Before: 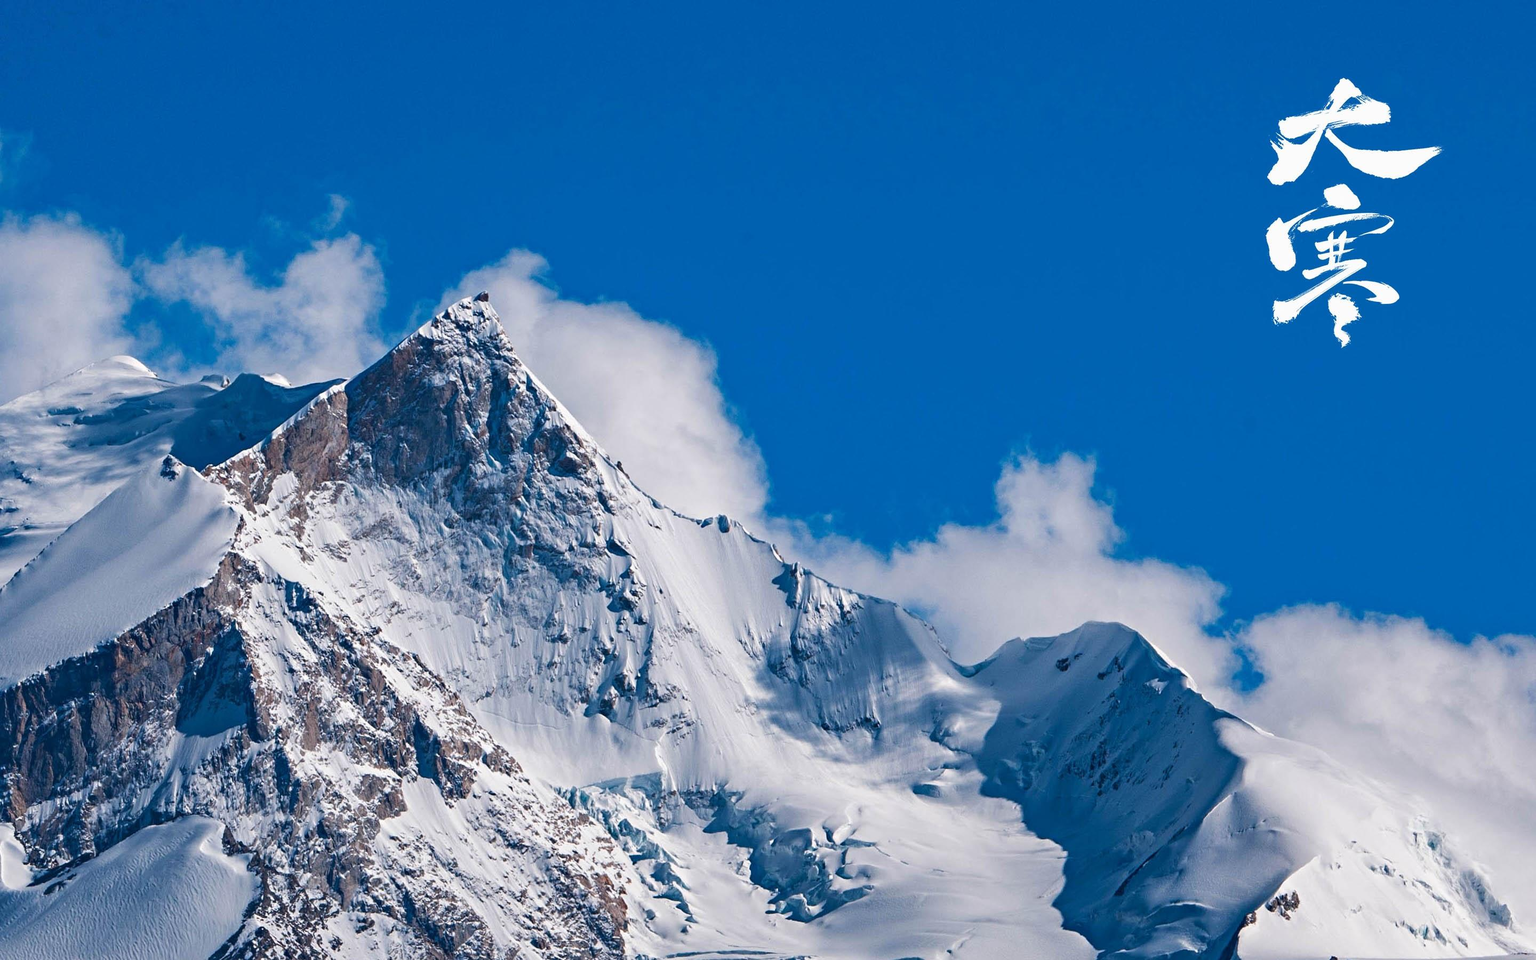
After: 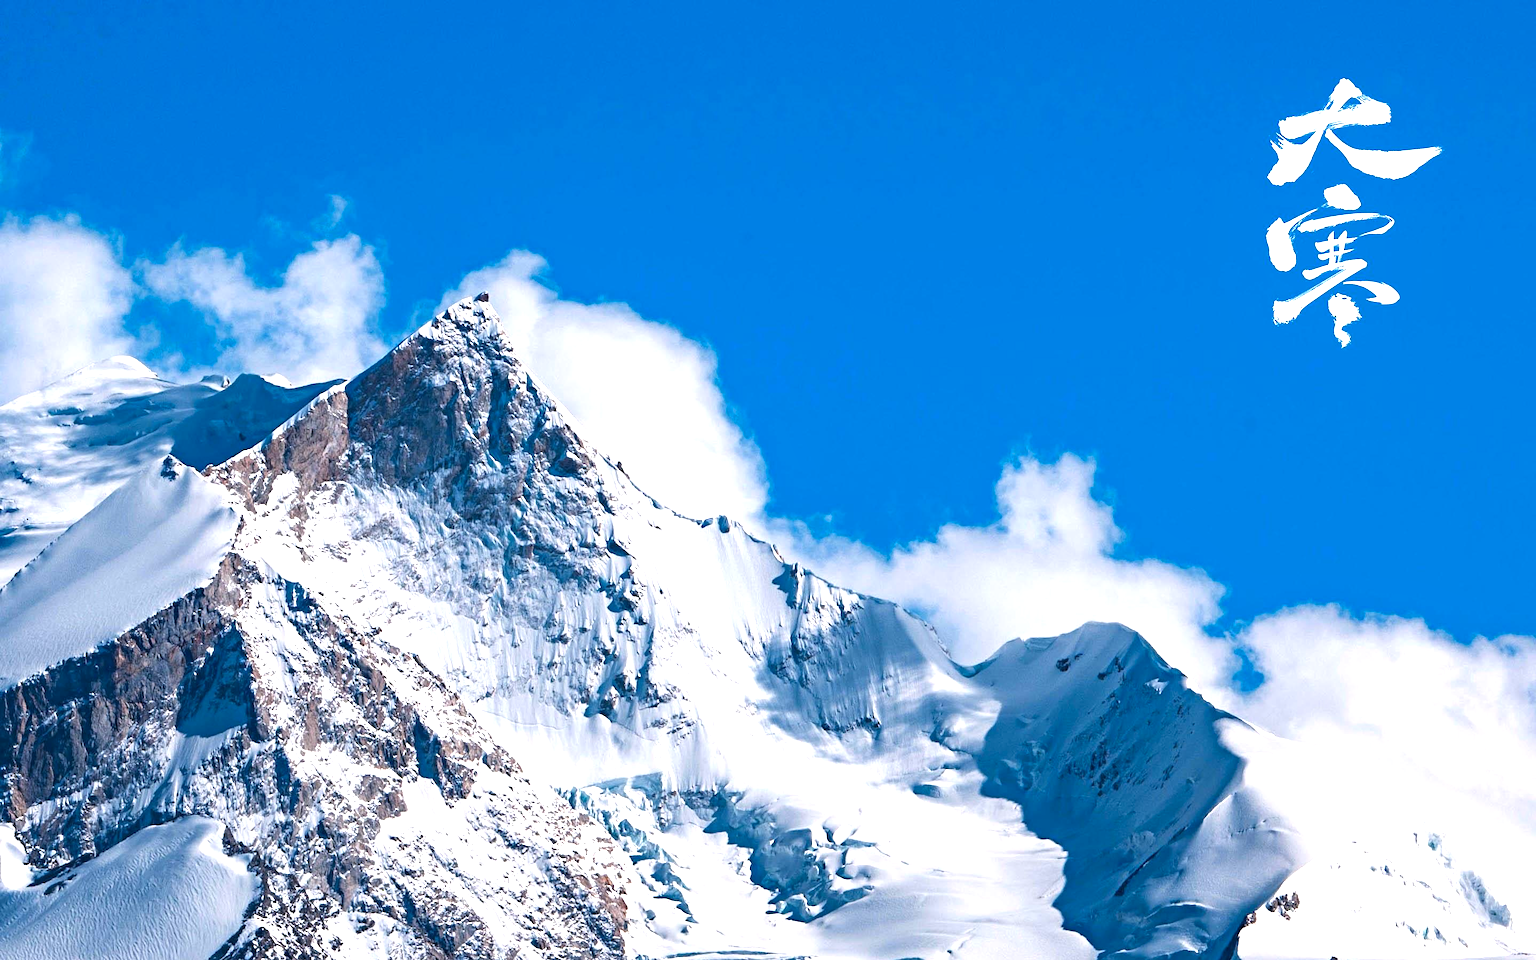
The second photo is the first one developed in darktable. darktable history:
tone equalizer: -8 EV -1.12 EV, -7 EV -0.986 EV, -6 EV -0.838 EV, -5 EV -0.59 EV, -3 EV 0.595 EV, -2 EV 0.873 EV, -1 EV 0.996 EV, +0 EV 1.08 EV, luminance estimator HSV value / RGB max
color zones: curves: ch0 [(0, 0.5) (0.143, 0.5) (0.286, 0.5) (0.429, 0.5) (0.571, 0.5) (0.714, 0.476) (0.857, 0.5) (1, 0.5)]; ch2 [(0, 0.5) (0.143, 0.5) (0.286, 0.5) (0.429, 0.5) (0.571, 0.5) (0.714, 0.487) (0.857, 0.5) (1, 0.5)]
